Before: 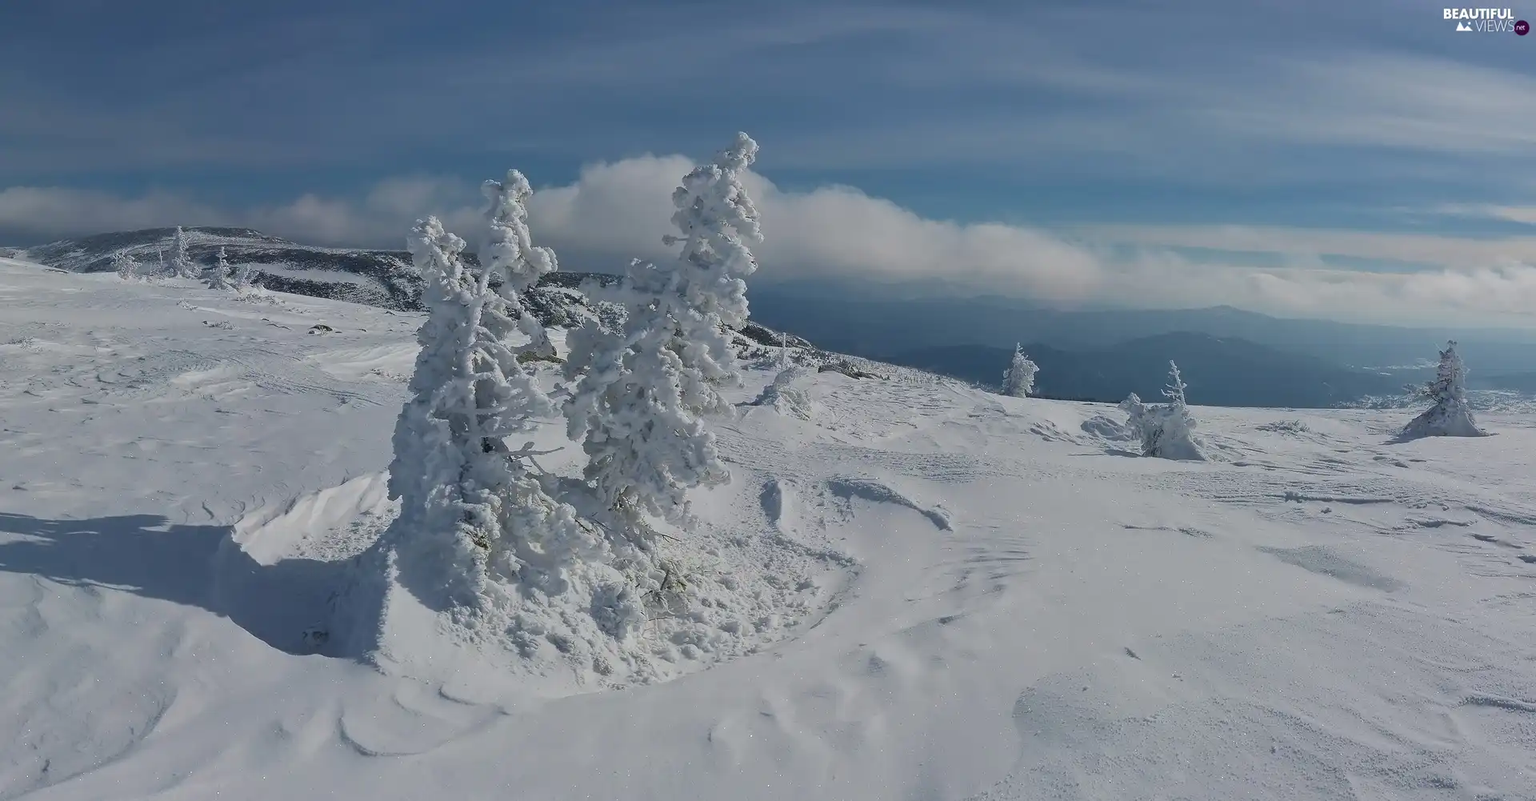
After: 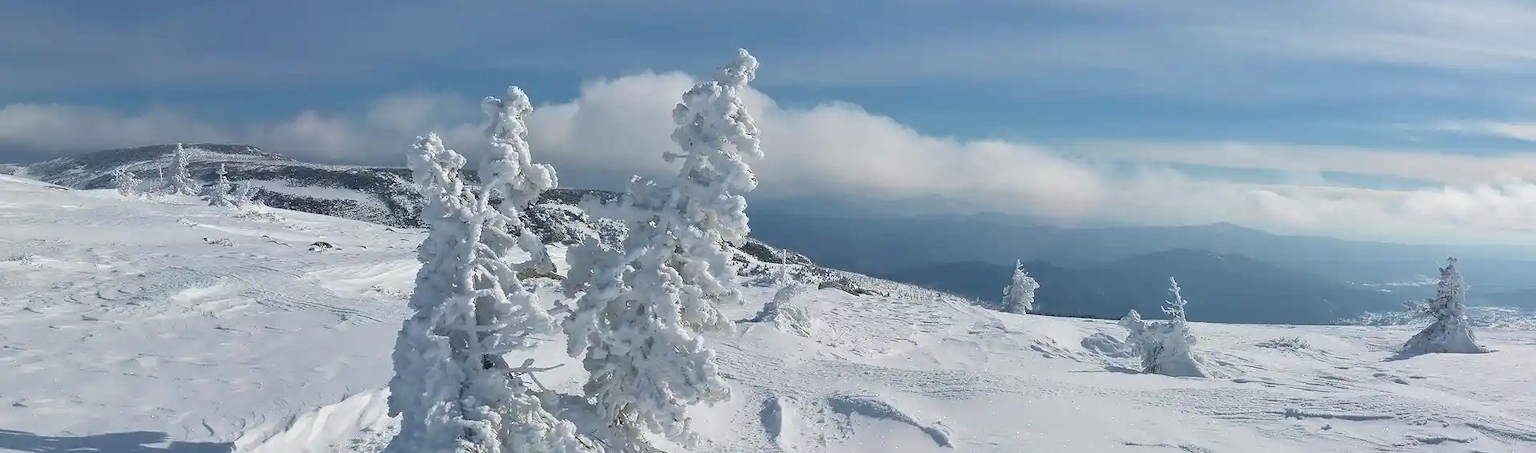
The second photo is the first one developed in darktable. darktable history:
crop and rotate: top 10.49%, bottom 32.819%
exposure: black level correction 0, exposure 0.702 EV, compensate highlight preservation false
